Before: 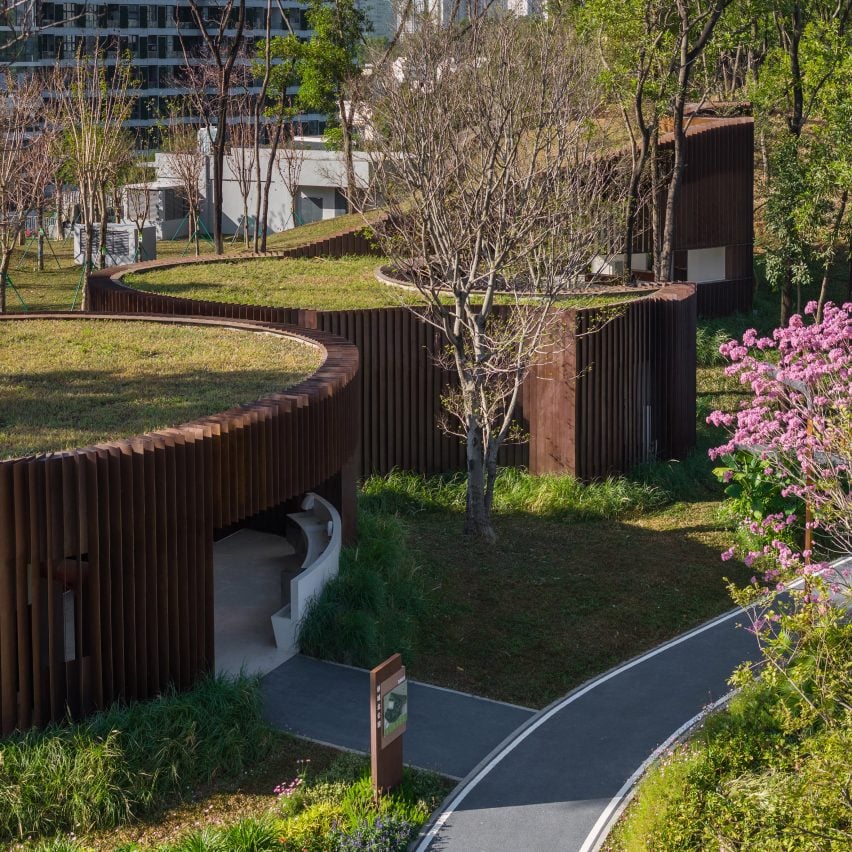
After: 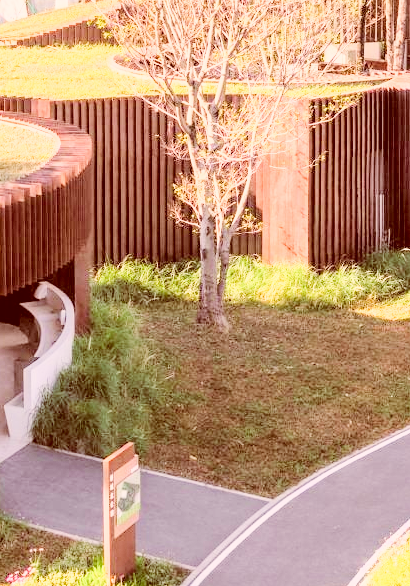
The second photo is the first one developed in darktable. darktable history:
tone curve: curves: ch0 [(0, 0.023) (0.087, 0.065) (0.184, 0.168) (0.45, 0.54) (0.57, 0.683) (0.722, 0.825) (0.877, 0.948) (1, 1)]; ch1 [(0, 0) (0.388, 0.369) (0.44, 0.44) (0.489, 0.481) (0.534, 0.528) (0.657, 0.655) (1, 1)]; ch2 [(0, 0) (0.353, 0.317) (0.408, 0.427) (0.472, 0.46) (0.5, 0.488) (0.537, 0.518) (0.576, 0.592) (0.625, 0.631) (1, 1)], color space Lab, linked channels, preserve colors none
color correction: highlights a* 9.13, highlights b* 8.63, shadows a* 39.36, shadows b* 39.88, saturation 0.803
filmic rgb: black relative exposure -6.19 EV, white relative exposure 6.94 EV, threshold 3 EV, hardness 2.24, enable highlight reconstruction true
exposure: exposure 2.9 EV, compensate highlight preservation false
crop: left 31.404%, top 24.794%, right 20.399%, bottom 6.389%
